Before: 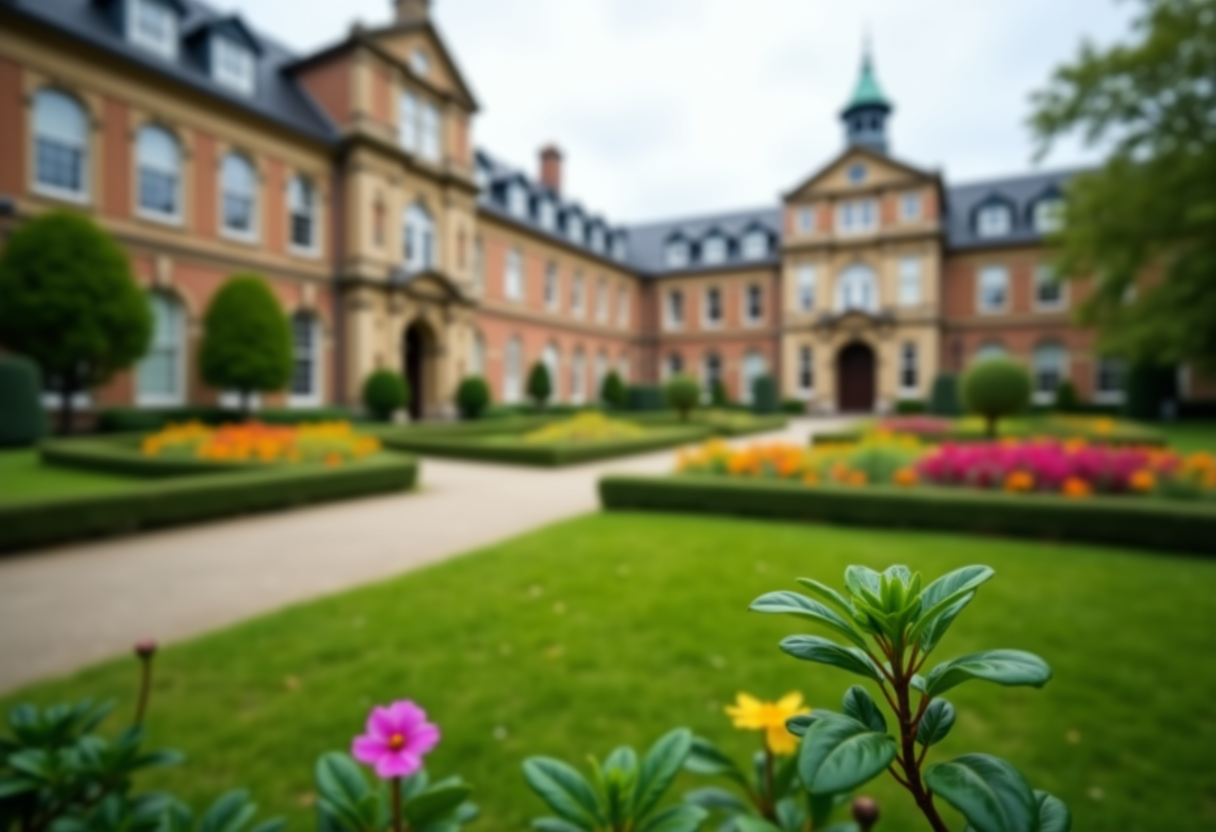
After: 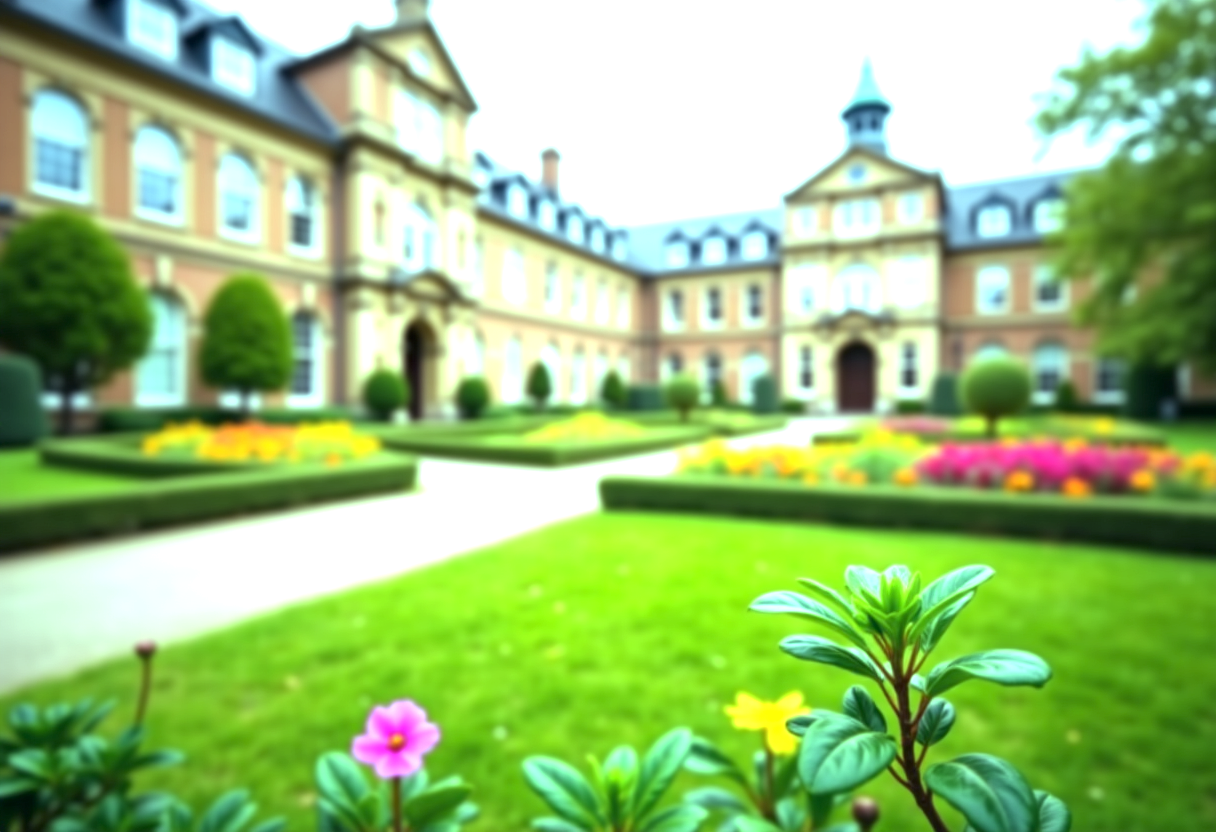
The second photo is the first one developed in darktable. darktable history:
exposure: black level correction 0, exposure 1.45 EV, compensate exposure bias true, compensate highlight preservation false
color balance: mode lift, gamma, gain (sRGB), lift [0.997, 0.979, 1.021, 1.011], gamma [1, 1.084, 0.916, 0.998], gain [1, 0.87, 1.13, 1.101], contrast 4.55%, contrast fulcrum 38.24%, output saturation 104.09%
